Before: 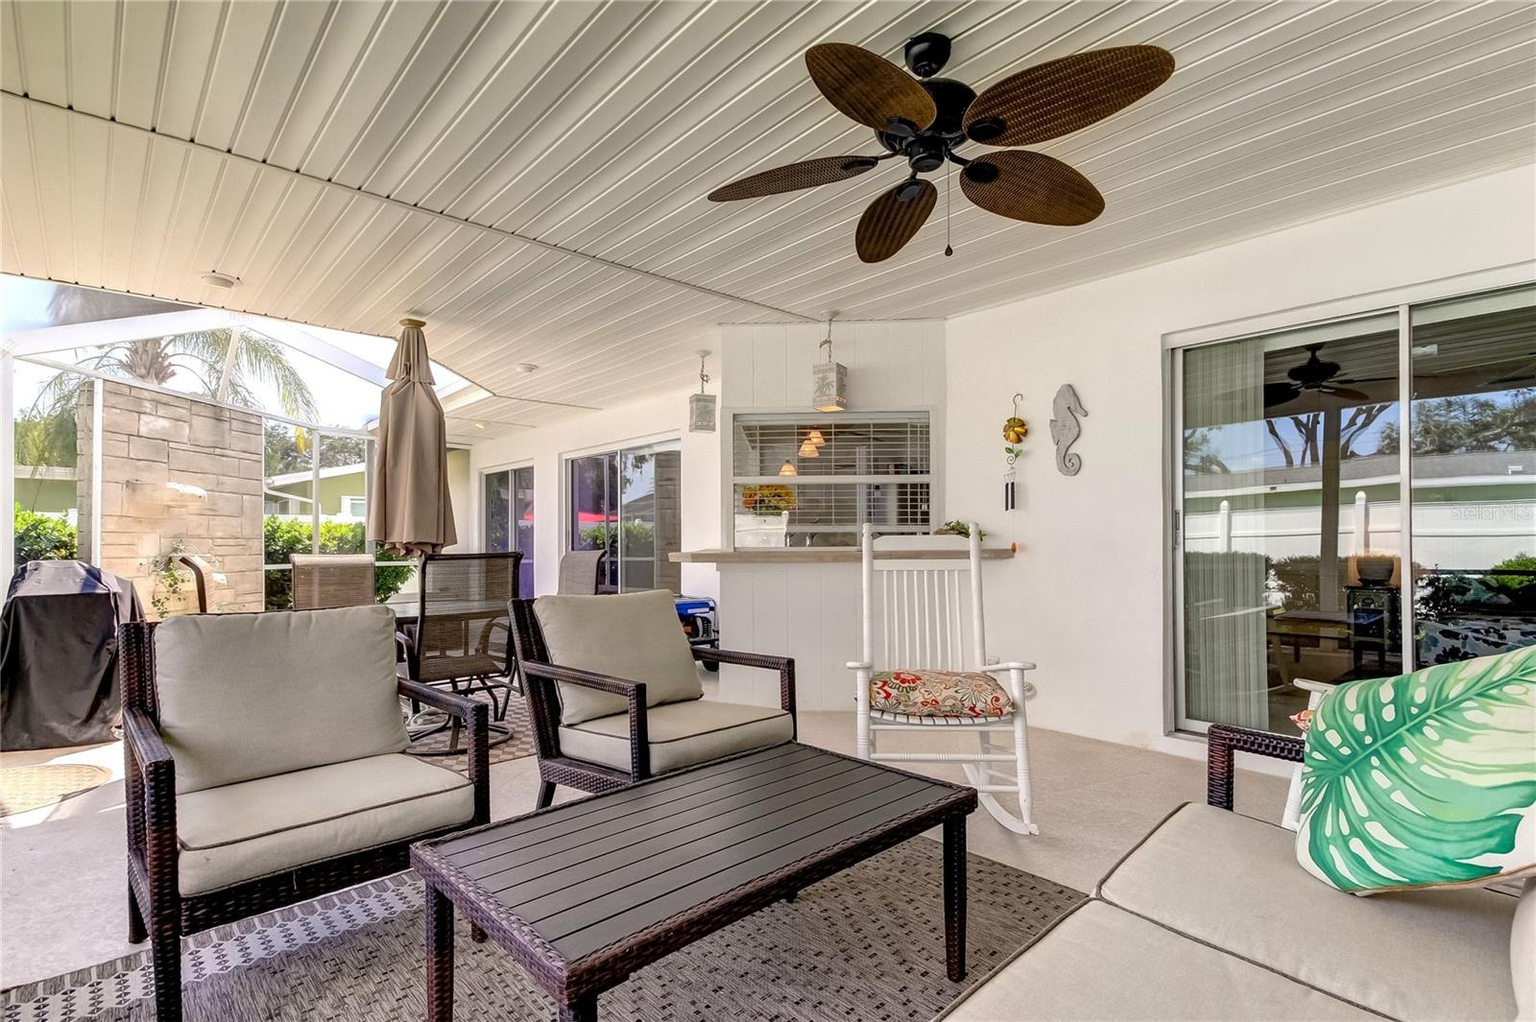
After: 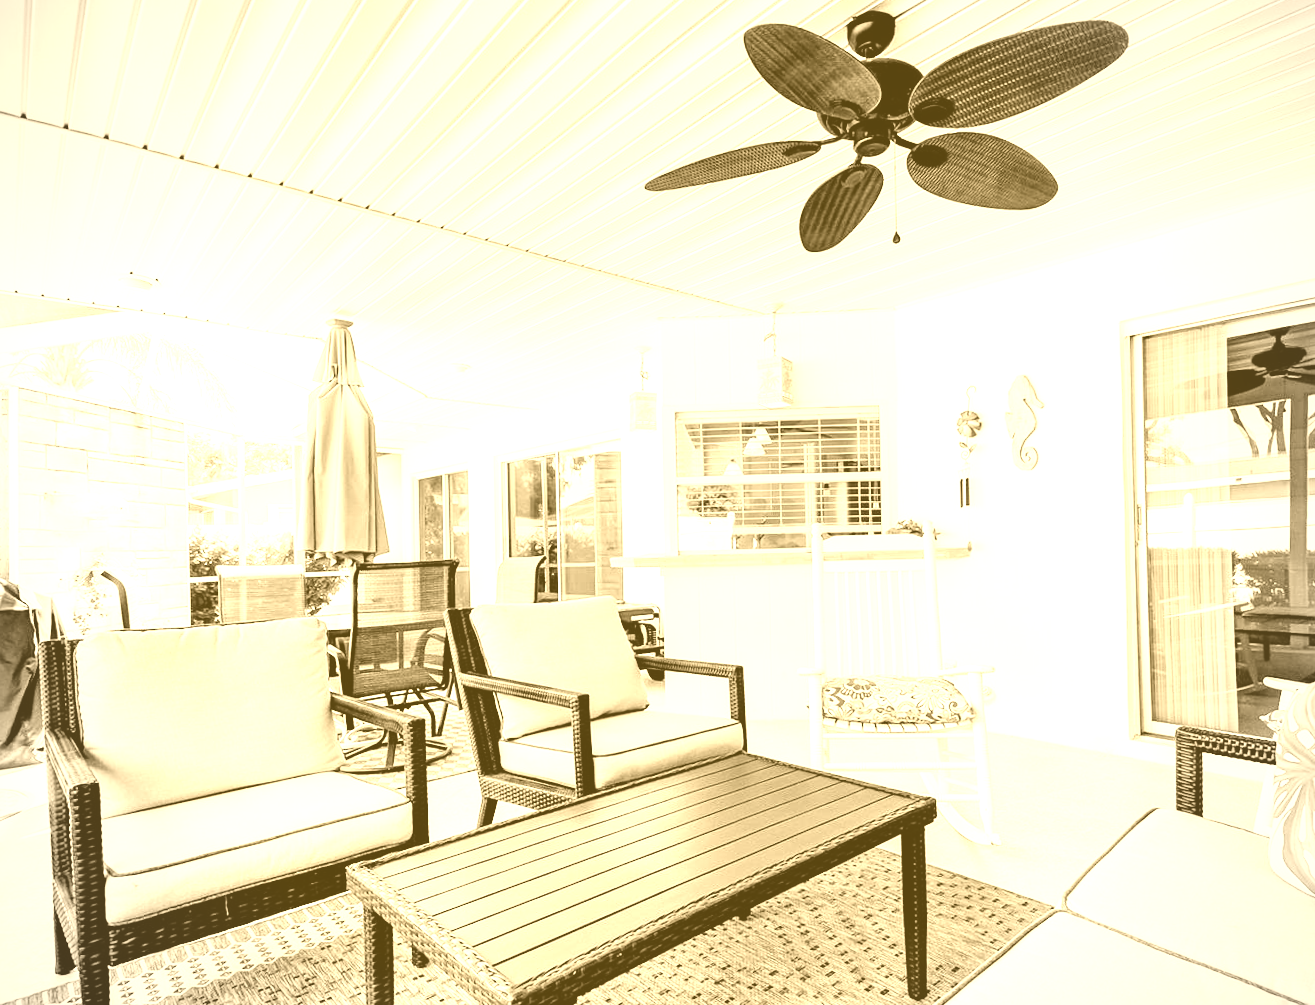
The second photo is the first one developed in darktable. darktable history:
white balance: red 1, blue 1
crop and rotate: angle 1°, left 4.281%, top 0.642%, right 11.383%, bottom 2.486%
colorize: hue 36°, source mix 100%
exposure: black level correction 0, exposure 1.1 EV, compensate exposure bias true, compensate highlight preservation false
vignetting: fall-off radius 60.92%
sigmoid: on, module defaults
